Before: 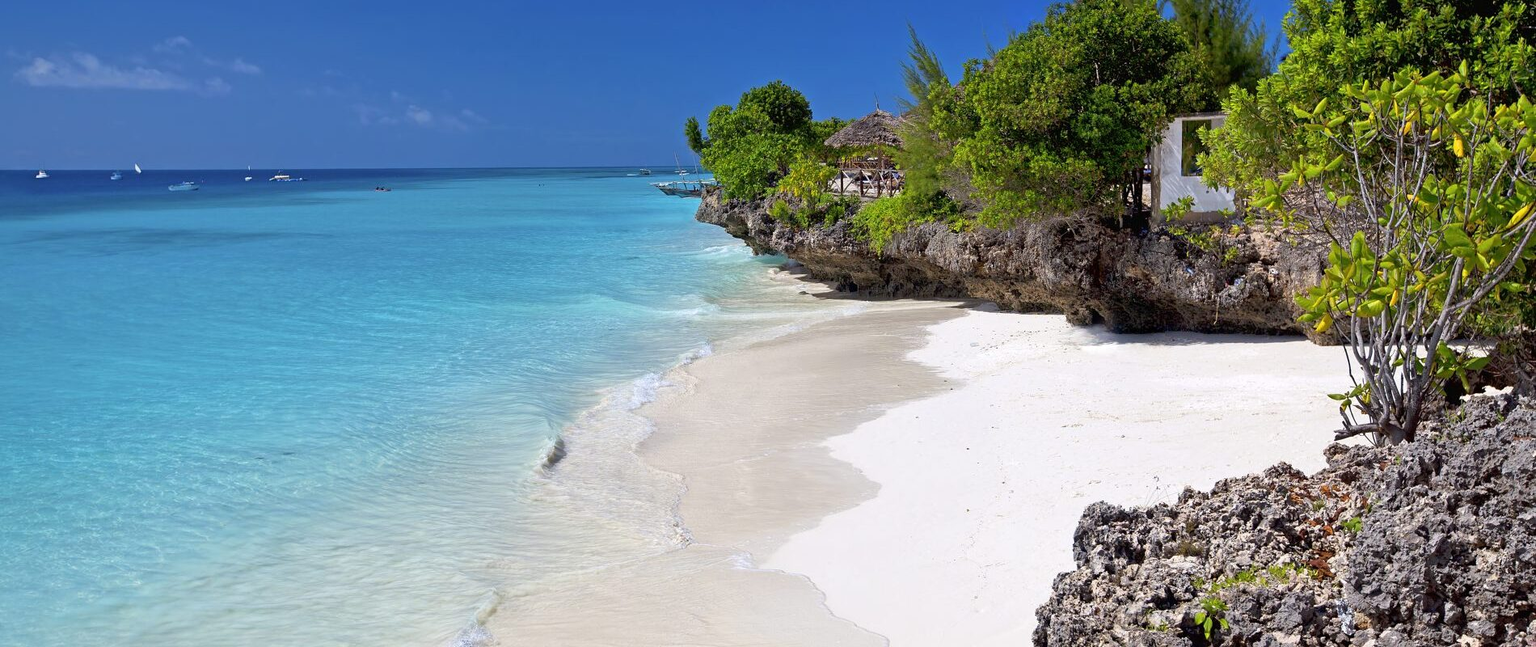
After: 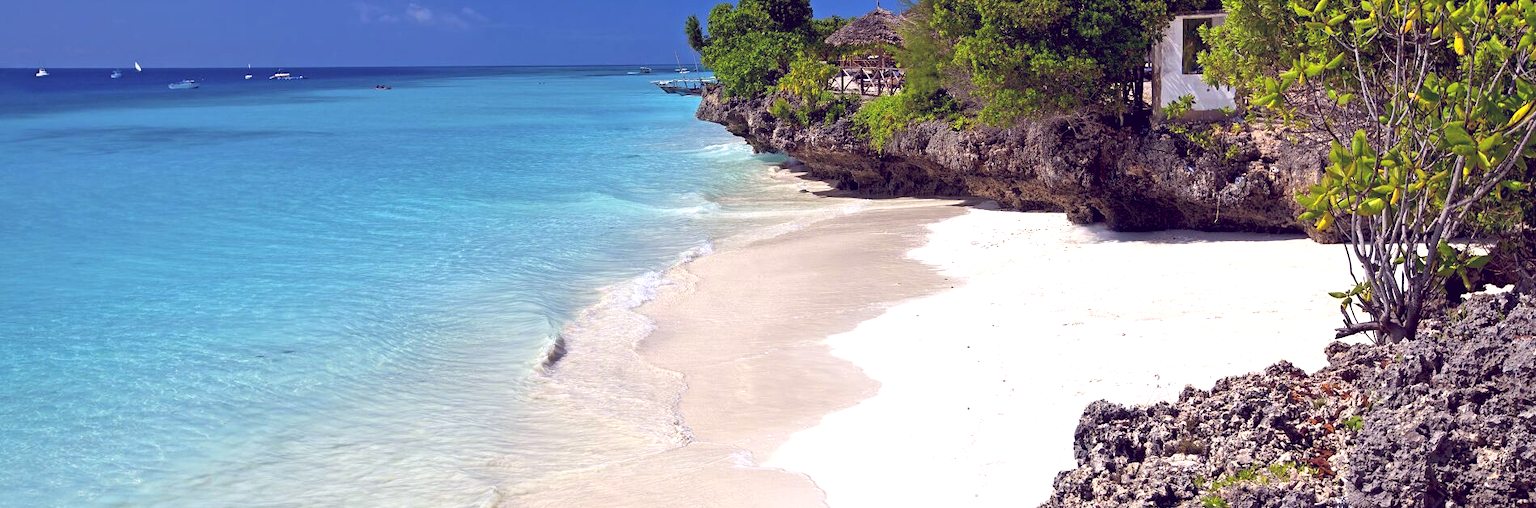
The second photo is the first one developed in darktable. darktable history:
crop and rotate: top 15.774%, bottom 5.506%
white balance: red 1.004, blue 1.024
color balance: lift [1.001, 0.997, 0.99, 1.01], gamma [1.007, 1, 0.975, 1.025], gain [1, 1.065, 1.052, 0.935], contrast 13.25%
